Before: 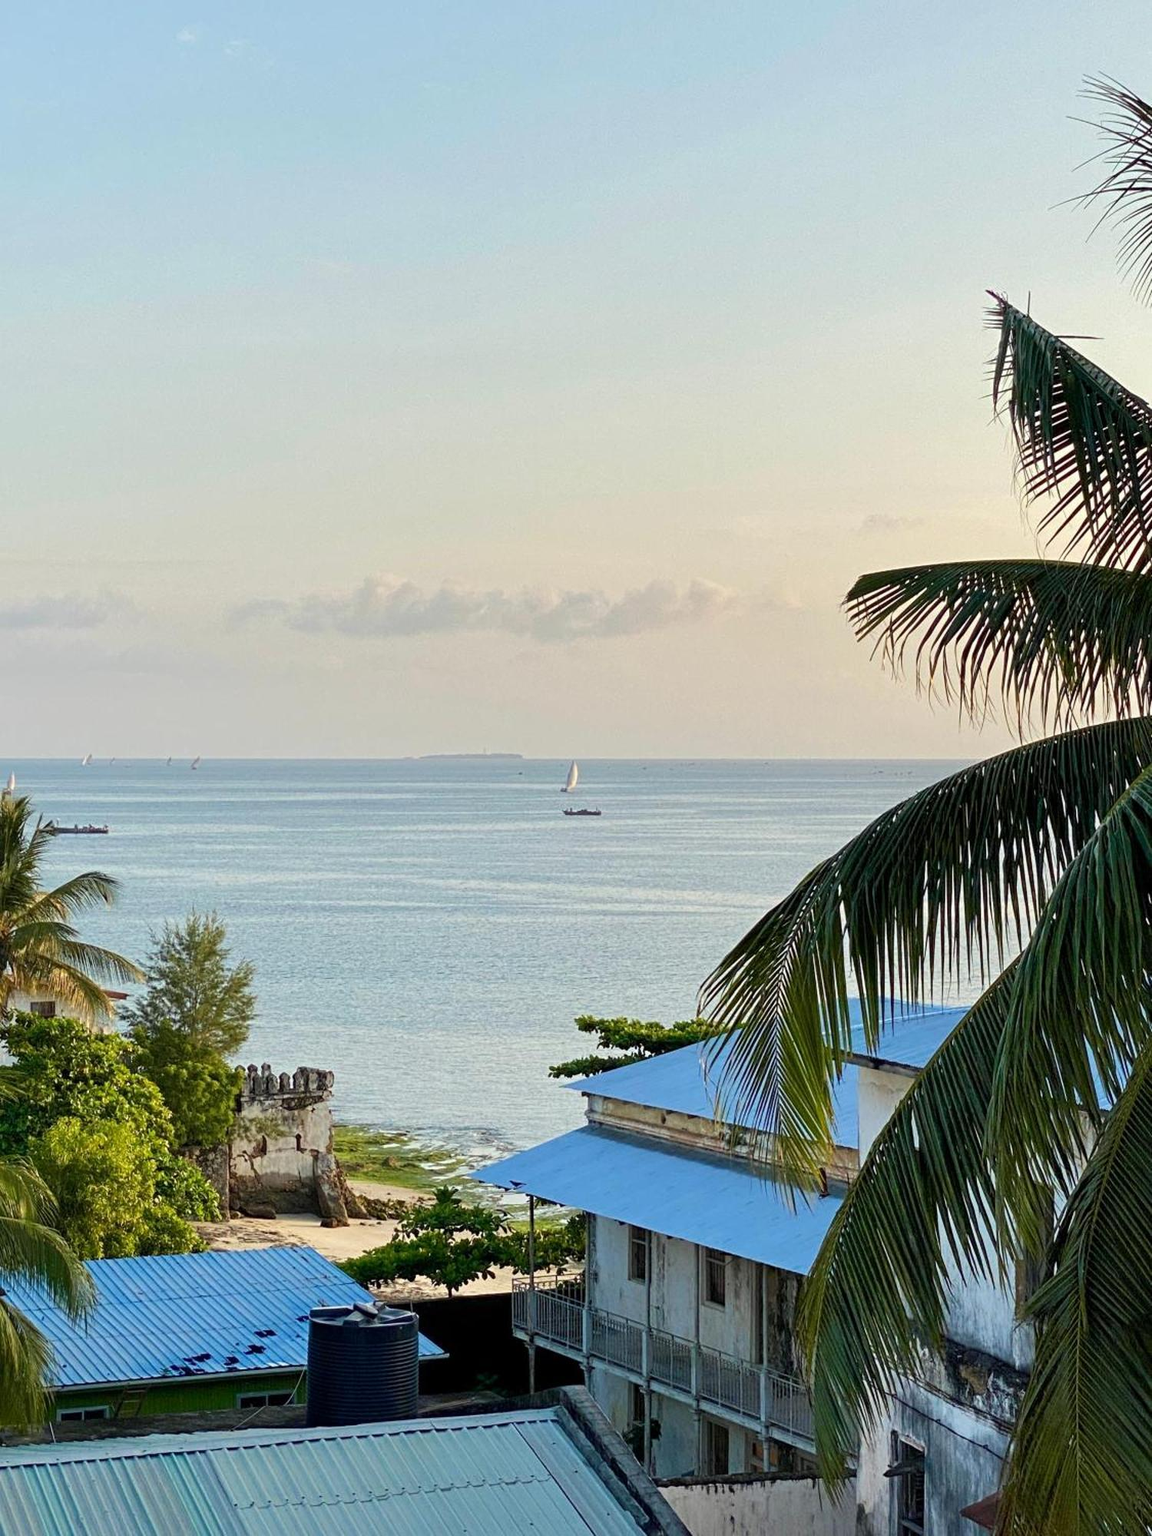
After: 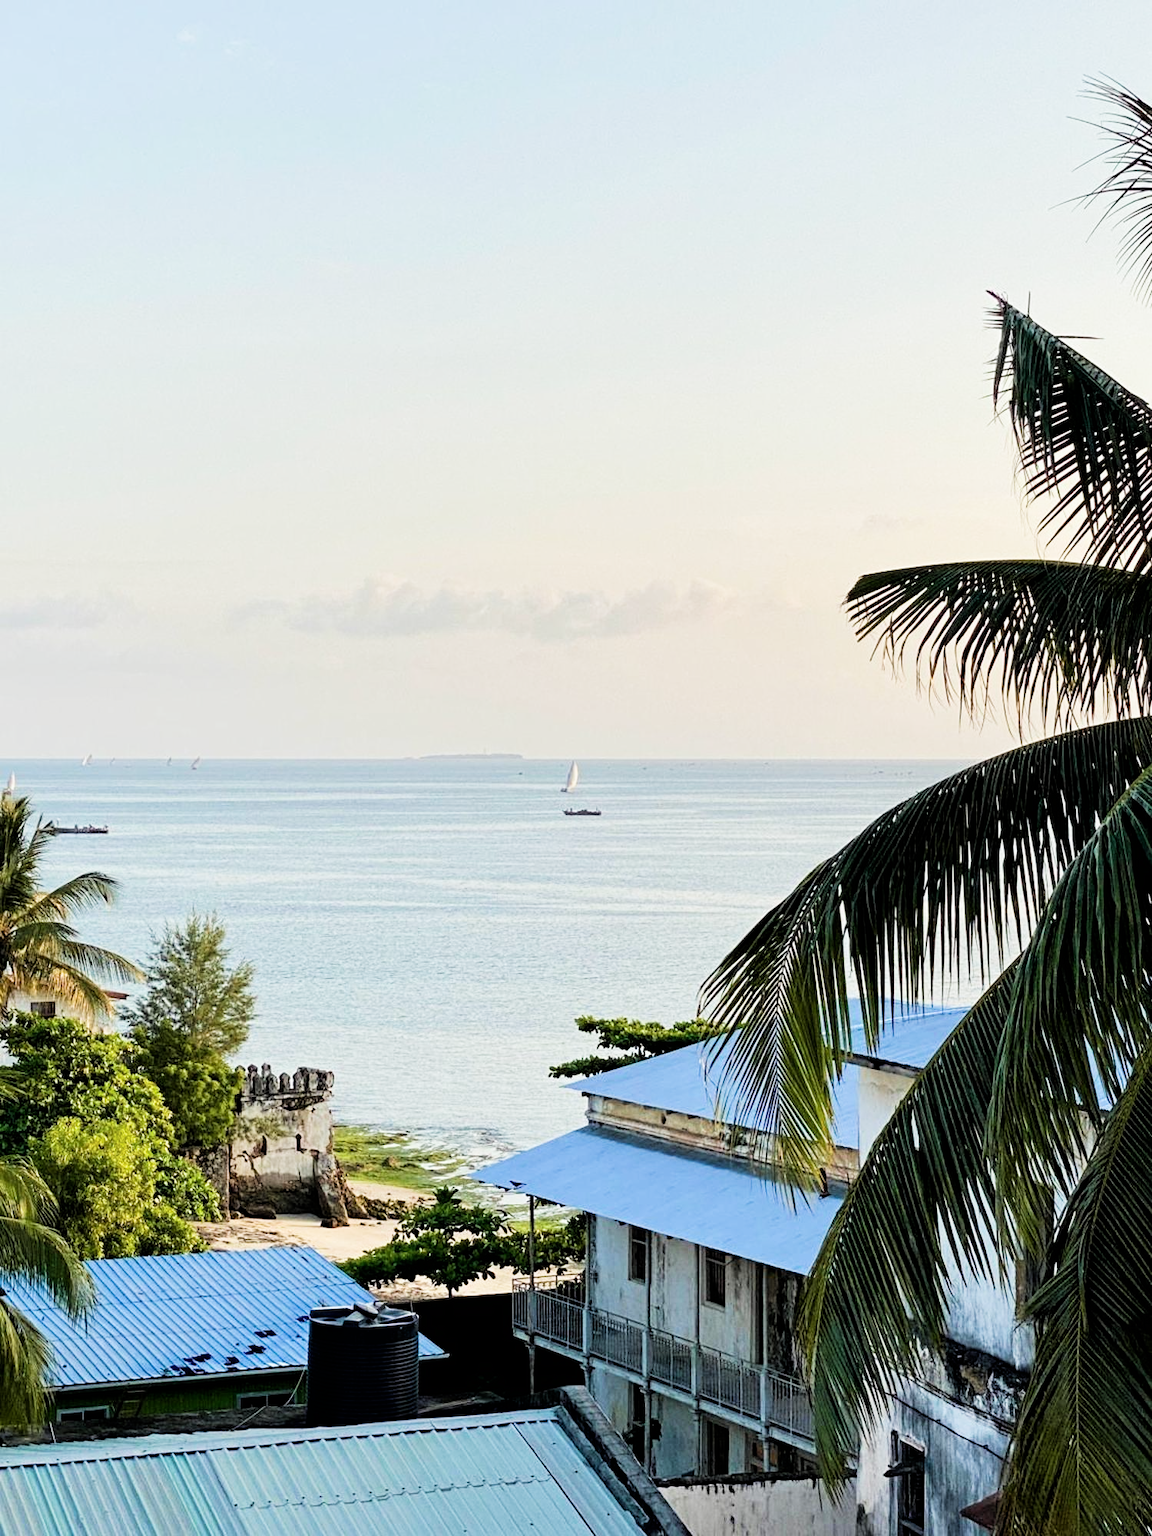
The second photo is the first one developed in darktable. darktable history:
filmic rgb: black relative exposure -5.07 EV, white relative exposure 3.55 EV, hardness 3.17, contrast 1.3, highlights saturation mix -49.18%
exposure: exposure 0.656 EV, compensate exposure bias true, compensate highlight preservation false
